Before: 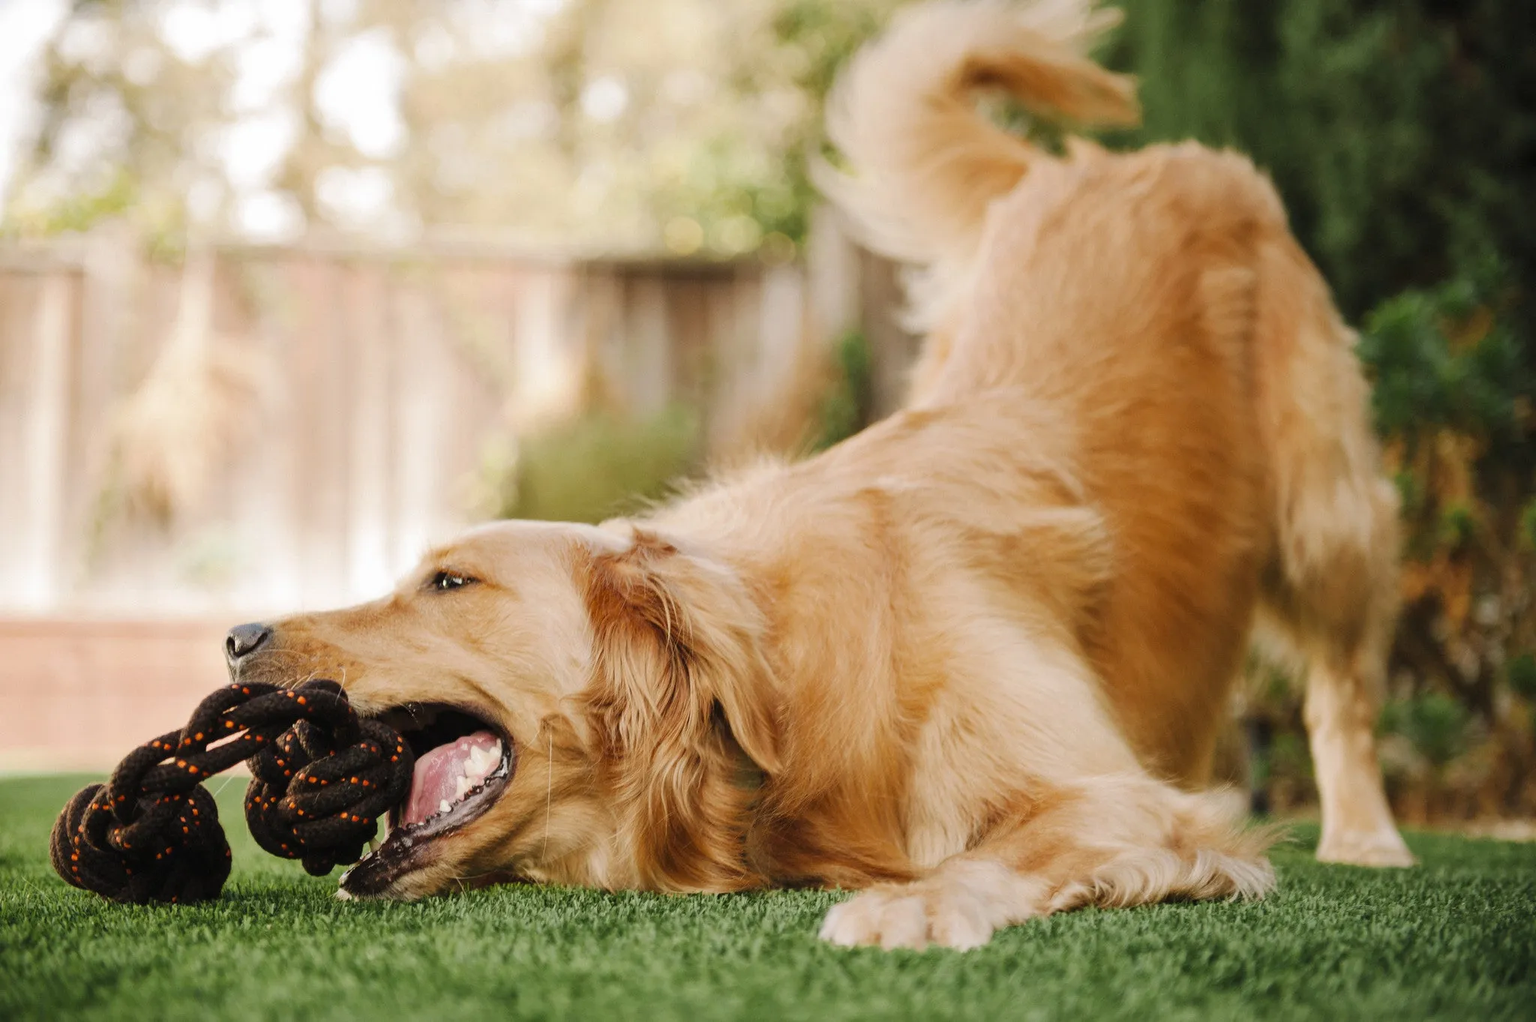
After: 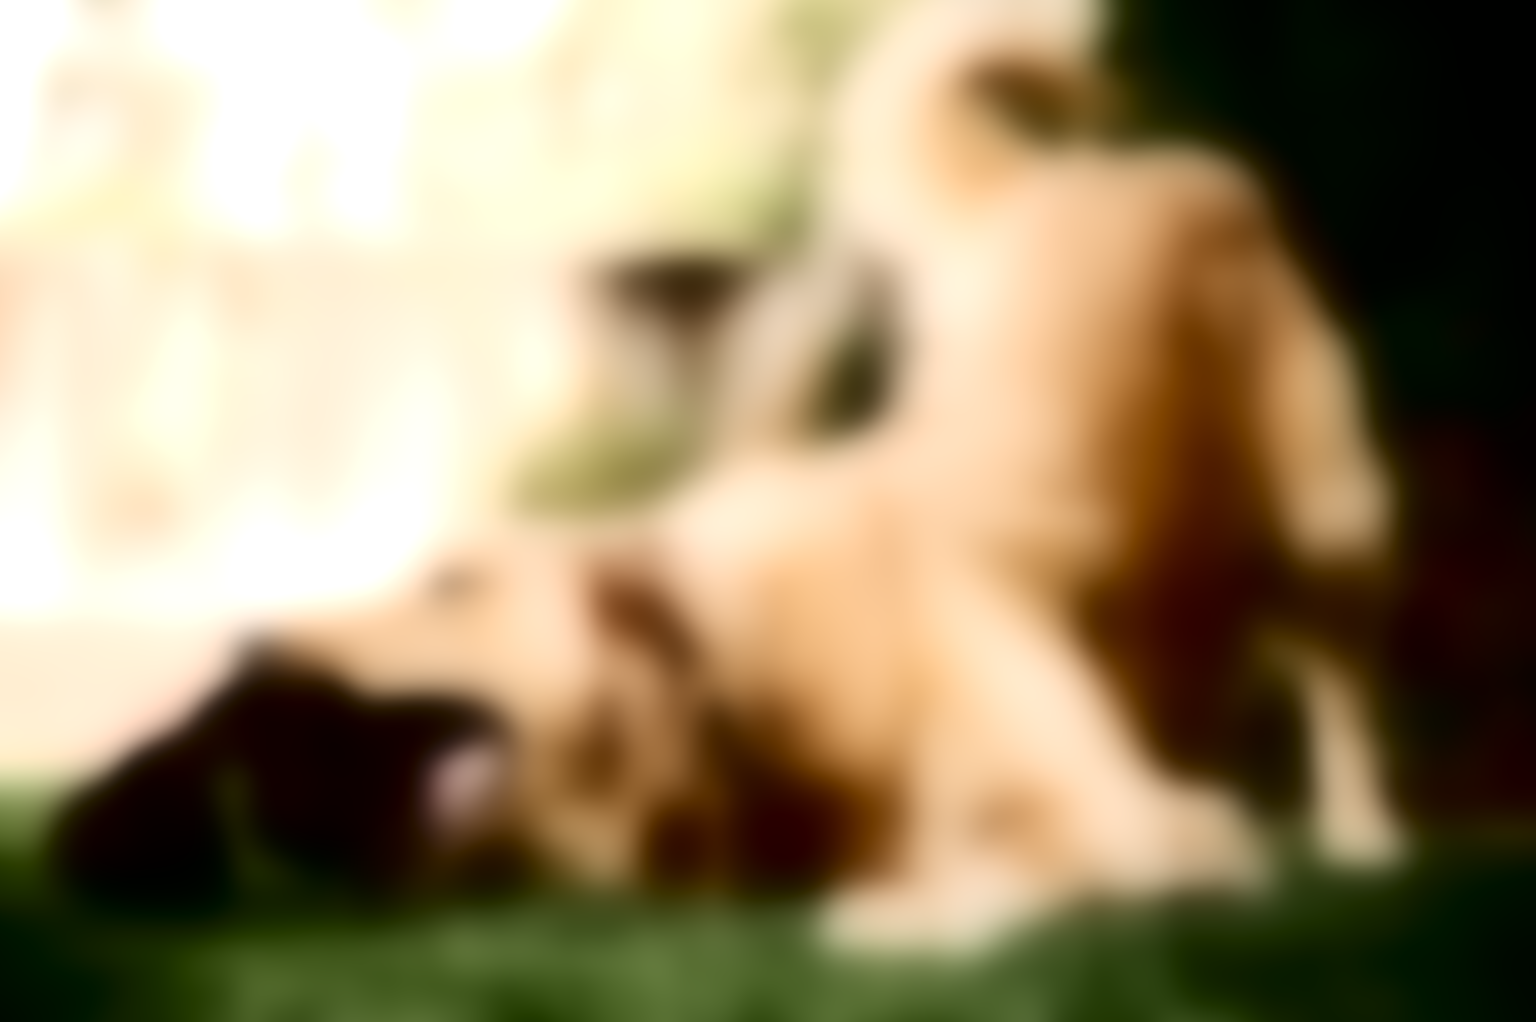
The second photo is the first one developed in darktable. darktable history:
tone equalizer: -8 EV -0.75 EV, -7 EV -0.7 EV, -6 EV -0.6 EV, -5 EV -0.4 EV, -3 EV 0.4 EV, -2 EV 0.6 EV, -1 EV 0.7 EV, +0 EV 0.75 EV, edges refinement/feathering 500, mask exposure compensation -1.57 EV, preserve details no
lowpass: radius 31.92, contrast 1.72, brightness -0.98, saturation 0.94
